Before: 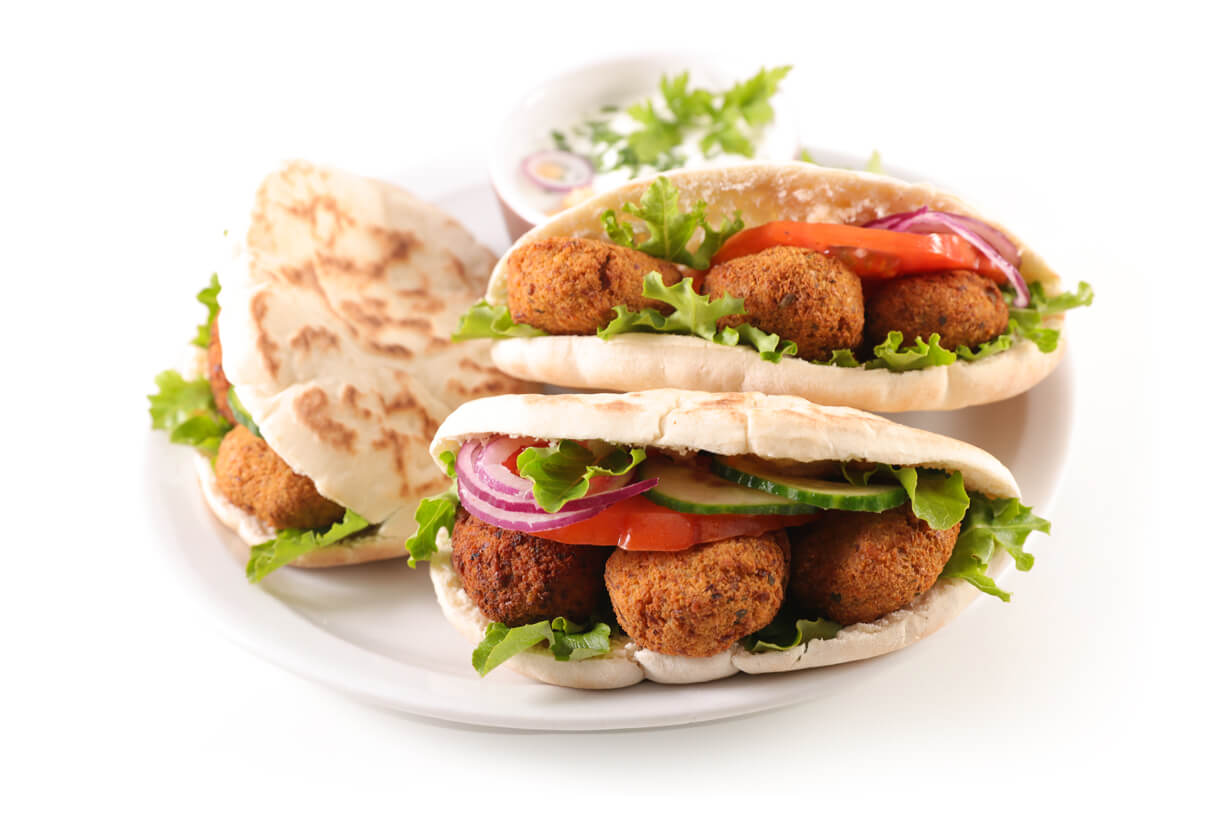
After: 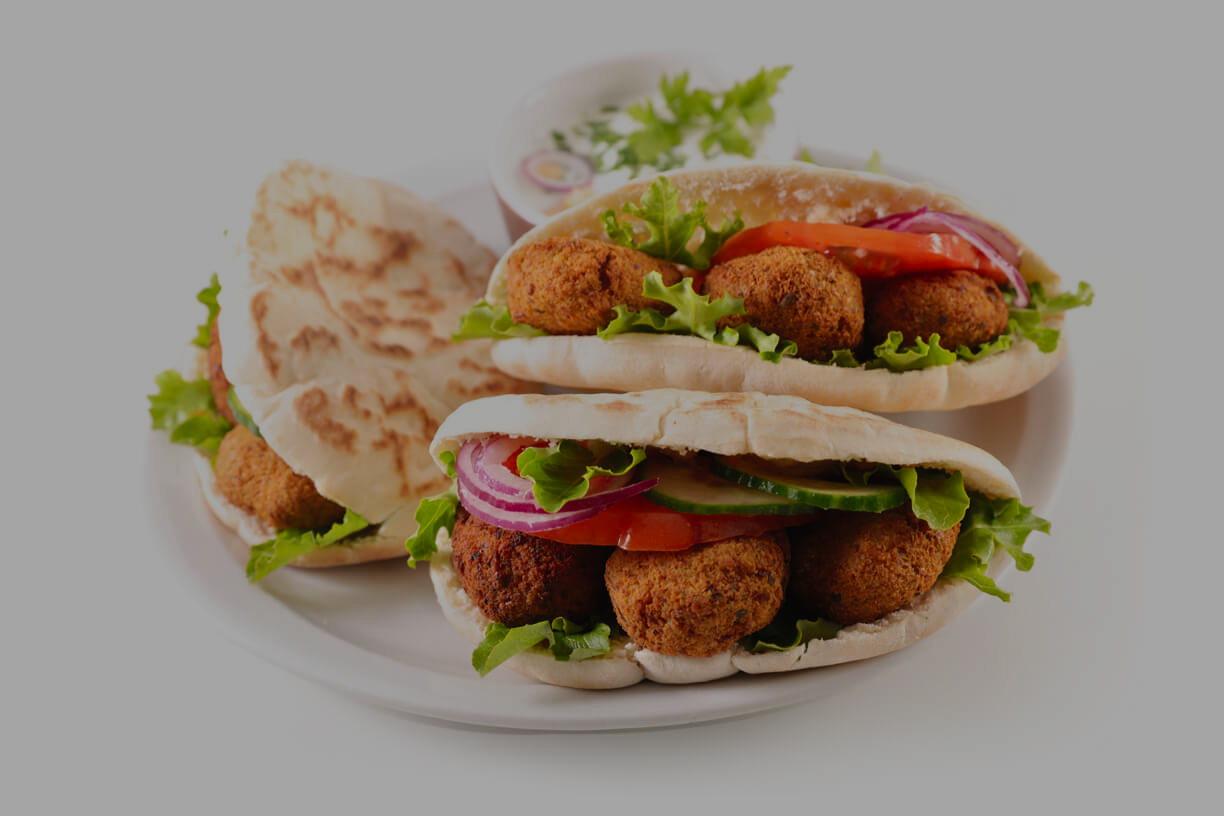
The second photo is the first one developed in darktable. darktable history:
tone equalizer: -8 EV -1.98 EV, -7 EV -1.98 EV, -6 EV -1.98 EV, -5 EV -1.99 EV, -4 EV -1.96 EV, -3 EV -1.97 EV, -2 EV -1.99 EV, -1 EV -1.61 EV, +0 EV -1.98 EV
contrast brightness saturation: contrast 0.199, brightness 0.16, saturation 0.23
